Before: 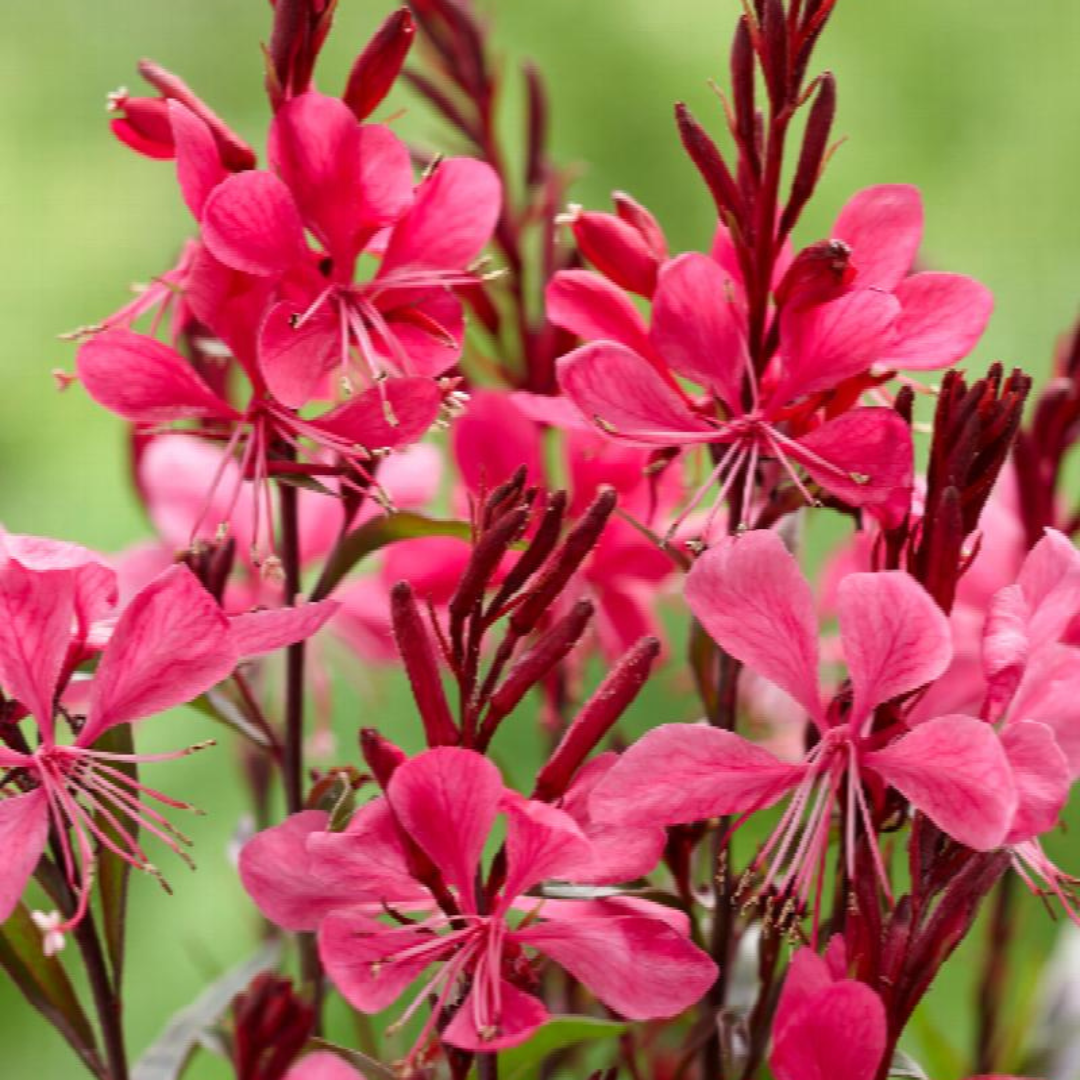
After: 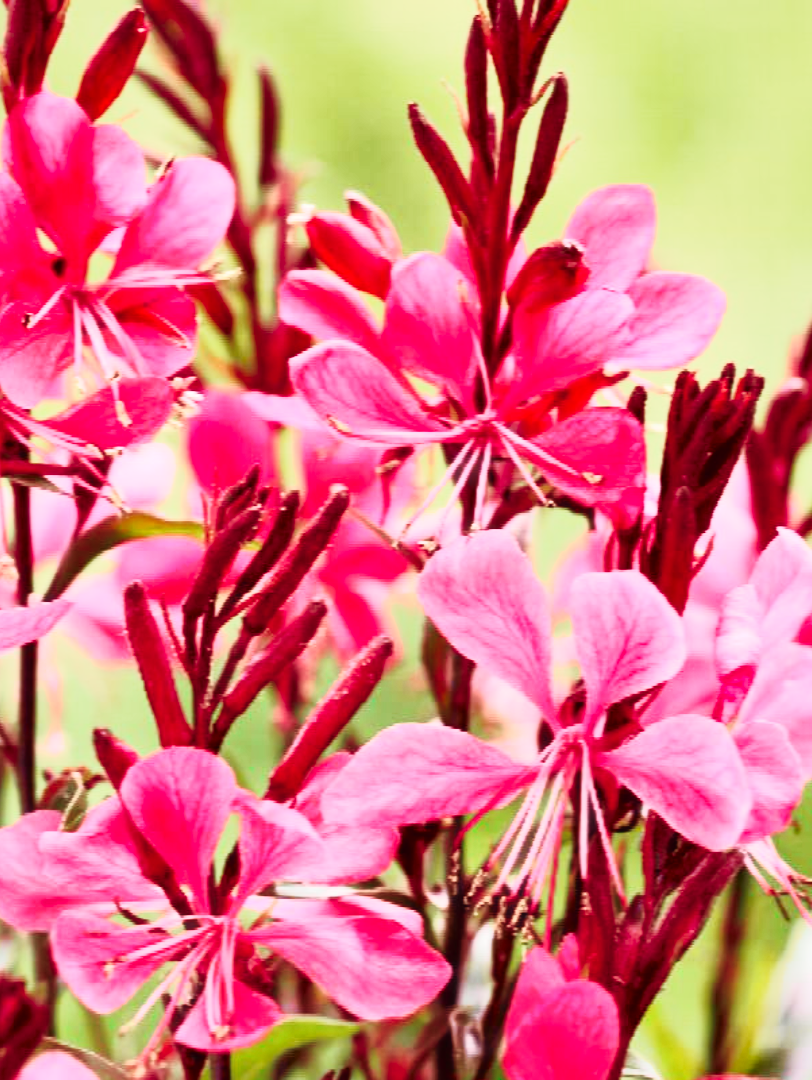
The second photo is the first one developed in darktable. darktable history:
base curve: curves: ch0 [(0, 0) (0.036, 0.025) (0.121, 0.166) (0.206, 0.329) (0.605, 0.79) (1, 1)], preserve colors none
haze removal: strength -0.106, adaptive false
crop and rotate: left 24.771%
exposure: black level correction -0.002, exposure 0.54 EV, compensate highlight preservation false
shadows and highlights: soften with gaussian
tone curve: curves: ch0 [(0, 0) (0.105, 0.068) (0.181, 0.185) (0.28, 0.291) (0.384, 0.404) (0.485, 0.531) (0.638, 0.681) (0.795, 0.879) (1, 0.977)]; ch1 [(0, 0) (0.161, 0.092) (0.35, 0.33) (0.379, 0.401) (0.456, 0.469) (0.504, 0.5) (0.512, 0.514) (0.58, 0.597) (0.635, 0.646) (1, 1)]; ch2 [(0, 0) (0.371, 0.362) (0.437, 0.437) (0.5, 0.5) (0.53, 0.523) (0.56, 0.58) (0.622, 0.606) (1, 1)], color space Lab, independent channels, preserve colors none
